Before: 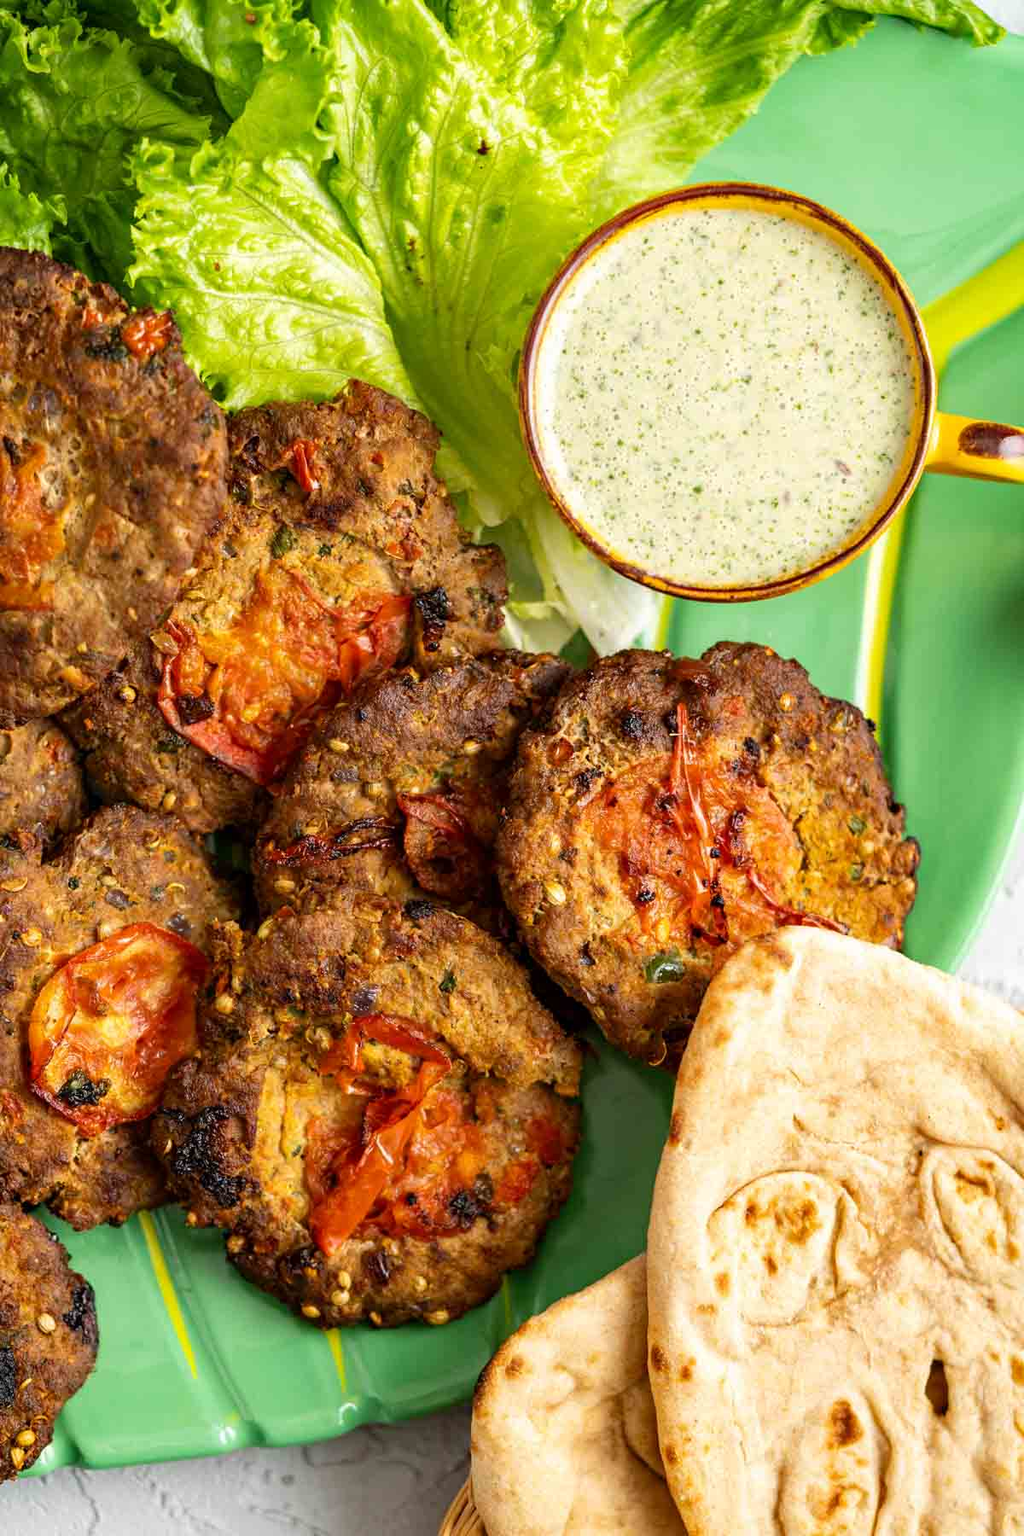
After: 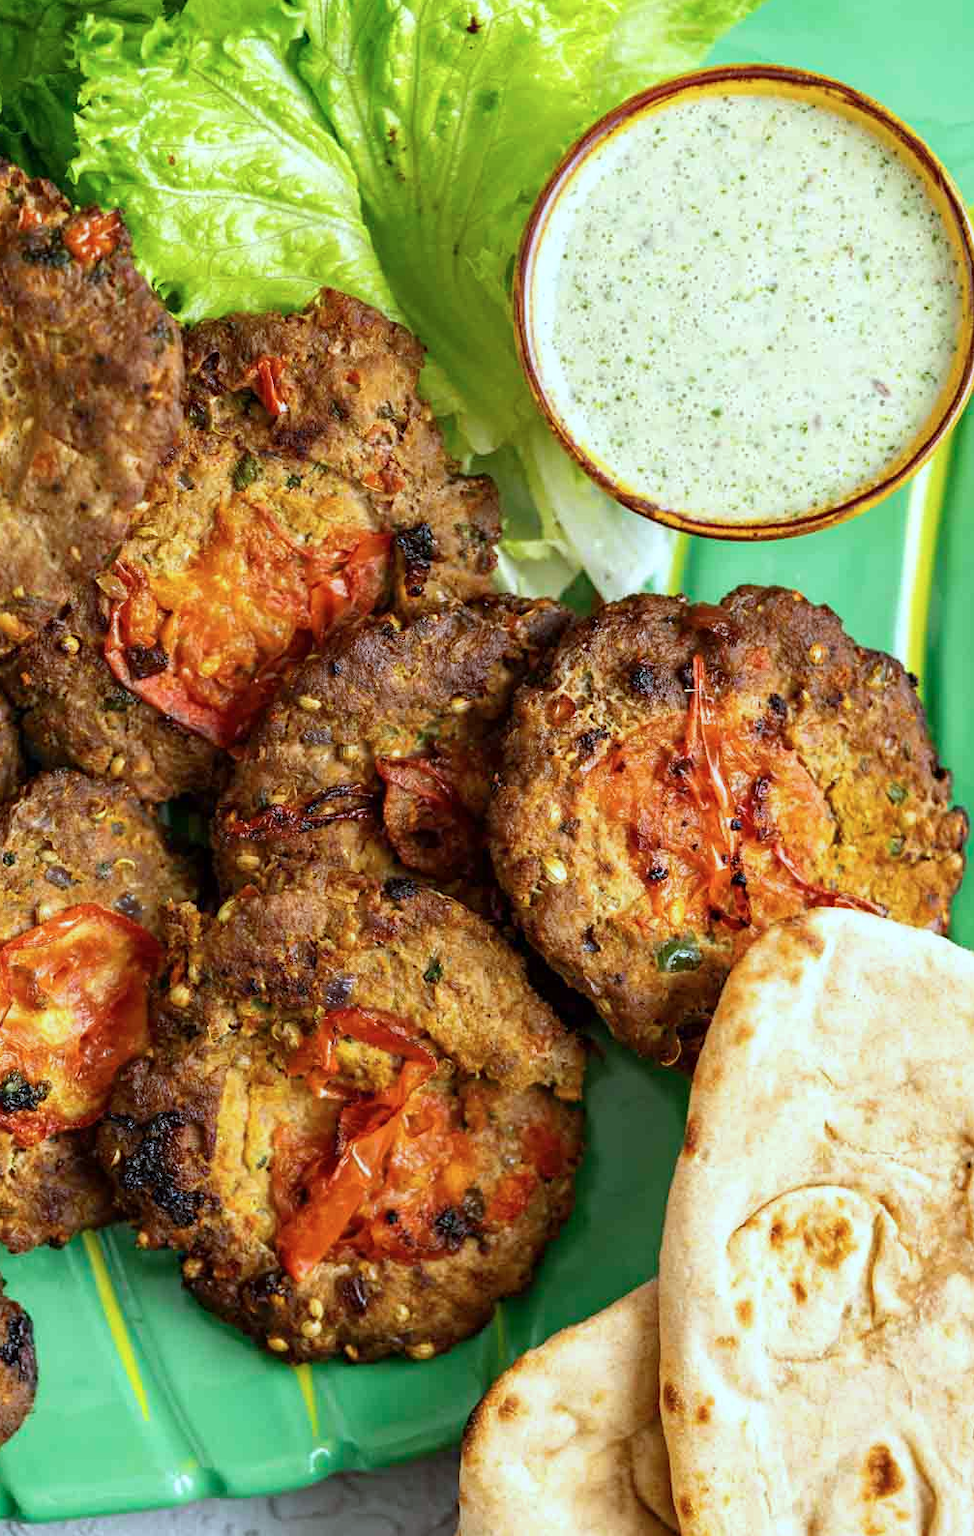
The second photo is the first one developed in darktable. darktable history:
crop: left 6.446%, top 8.188%, right 9.538%, bottom 3.548%
color calibration: illuminant Planckian (black body), x 0.375, y 0.373, temperature 4117 K
